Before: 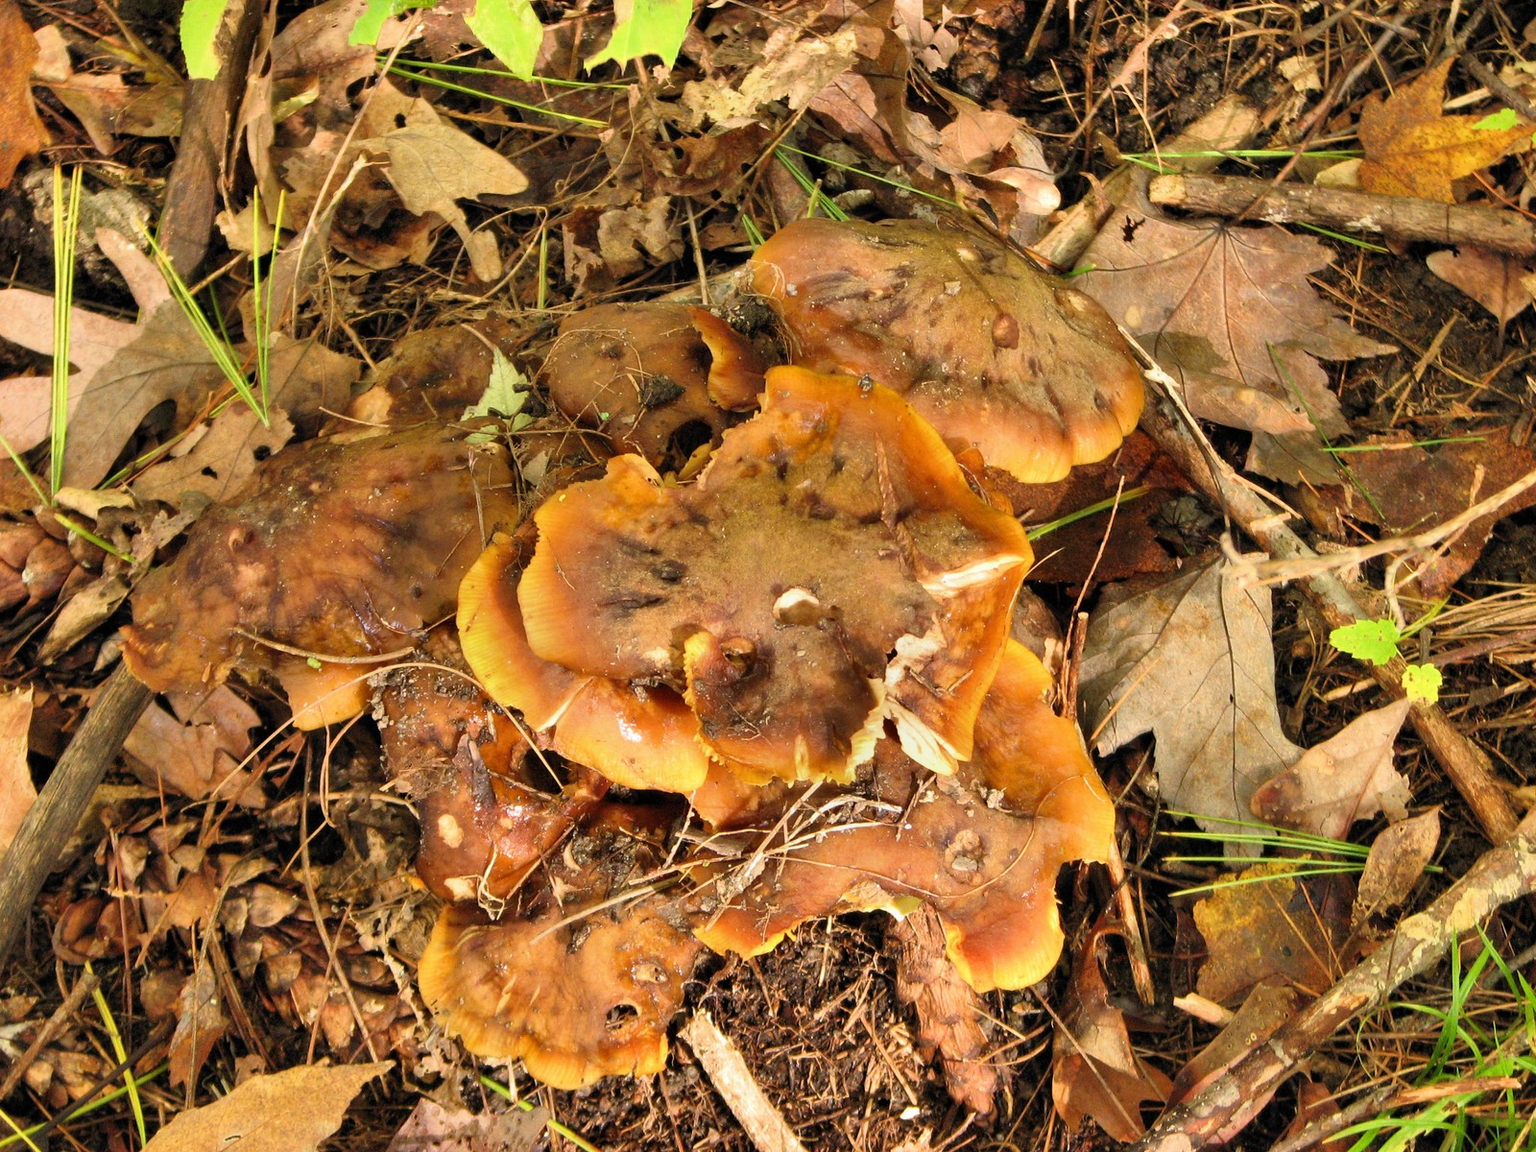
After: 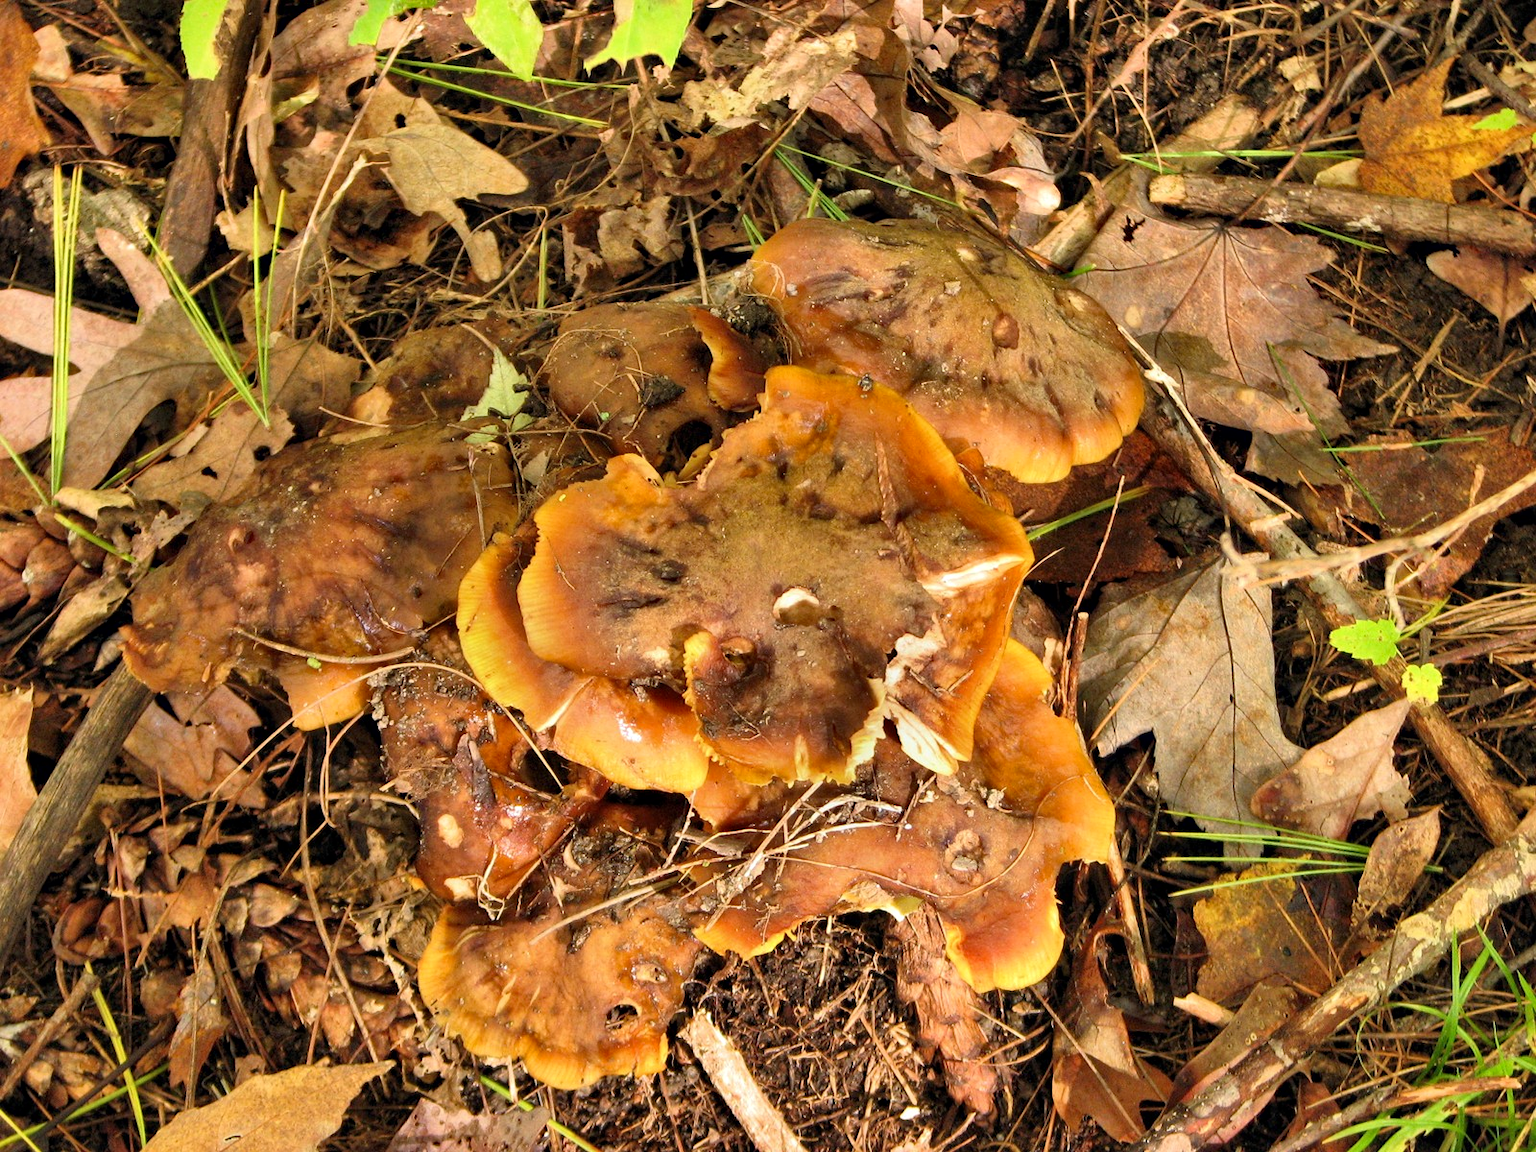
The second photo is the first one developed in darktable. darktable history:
local contrast: mode bilateral grid, contrast 21, coarseness 50, detail 119%, midtone range 0.2
haze removal: compatibility mode true, adaptive false
